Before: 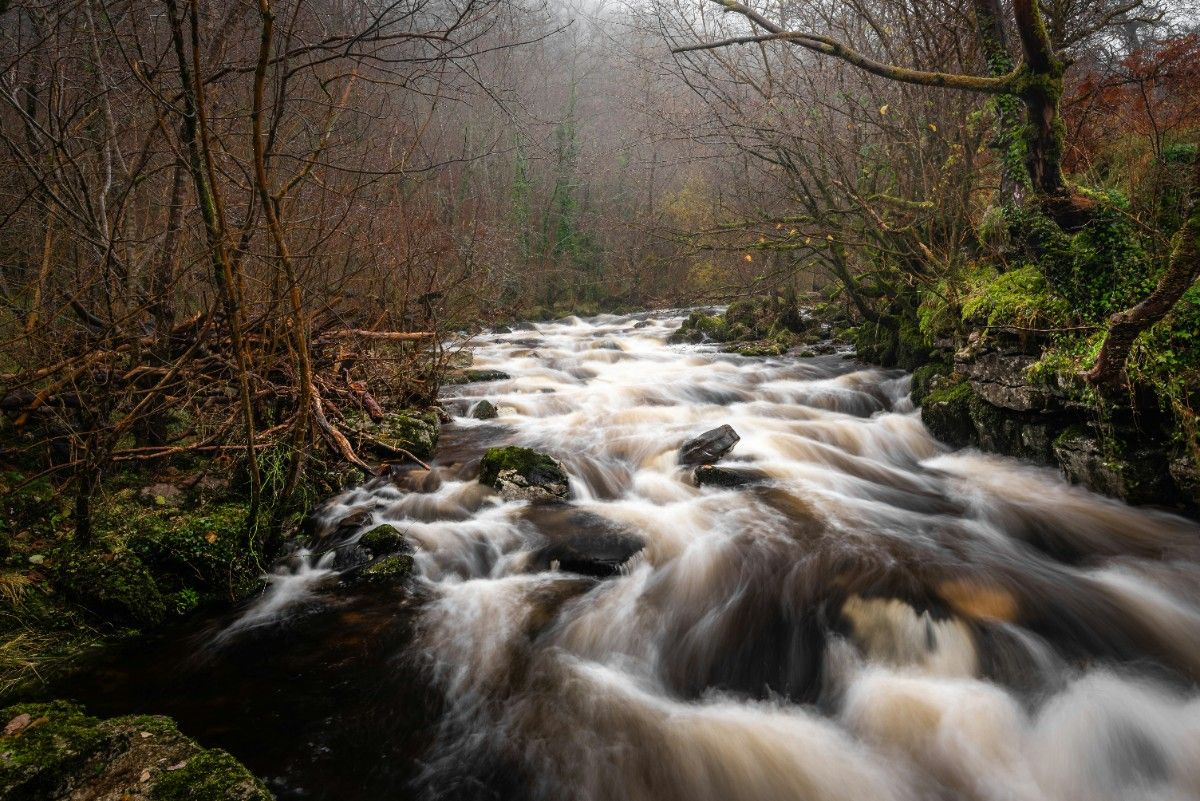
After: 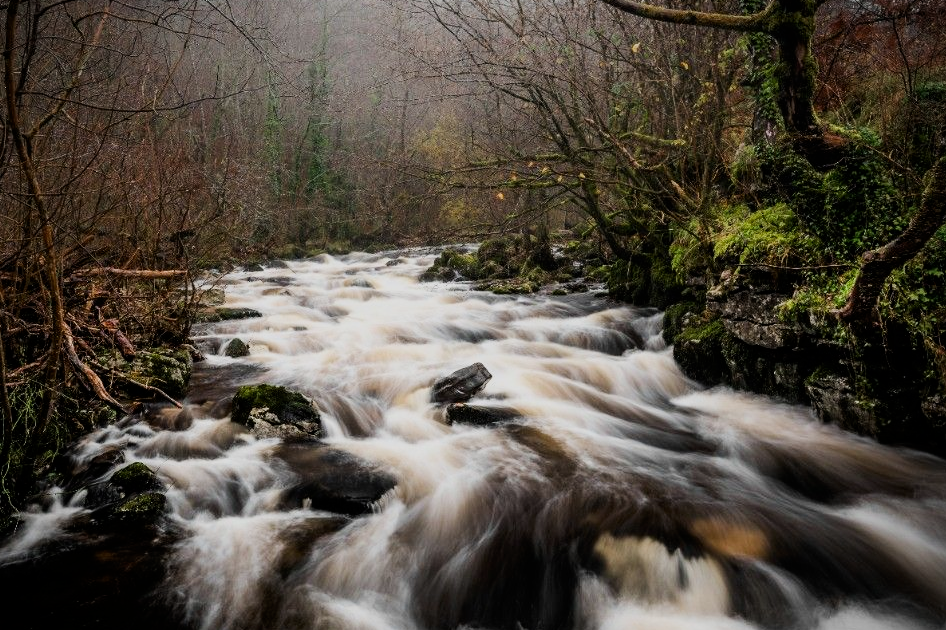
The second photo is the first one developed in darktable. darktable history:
contrast brightness saturation: contrast 0.14
vignetting: fall-off radius 81.94%
filmic rgb: black relative exposure -7.65 EV, white relative exposure 4.56 EV, hardness 3.61, contrast 1.05
crop and rotate: left 20.74%, top 7.912%, right 0.375%, bottom 13.378%
